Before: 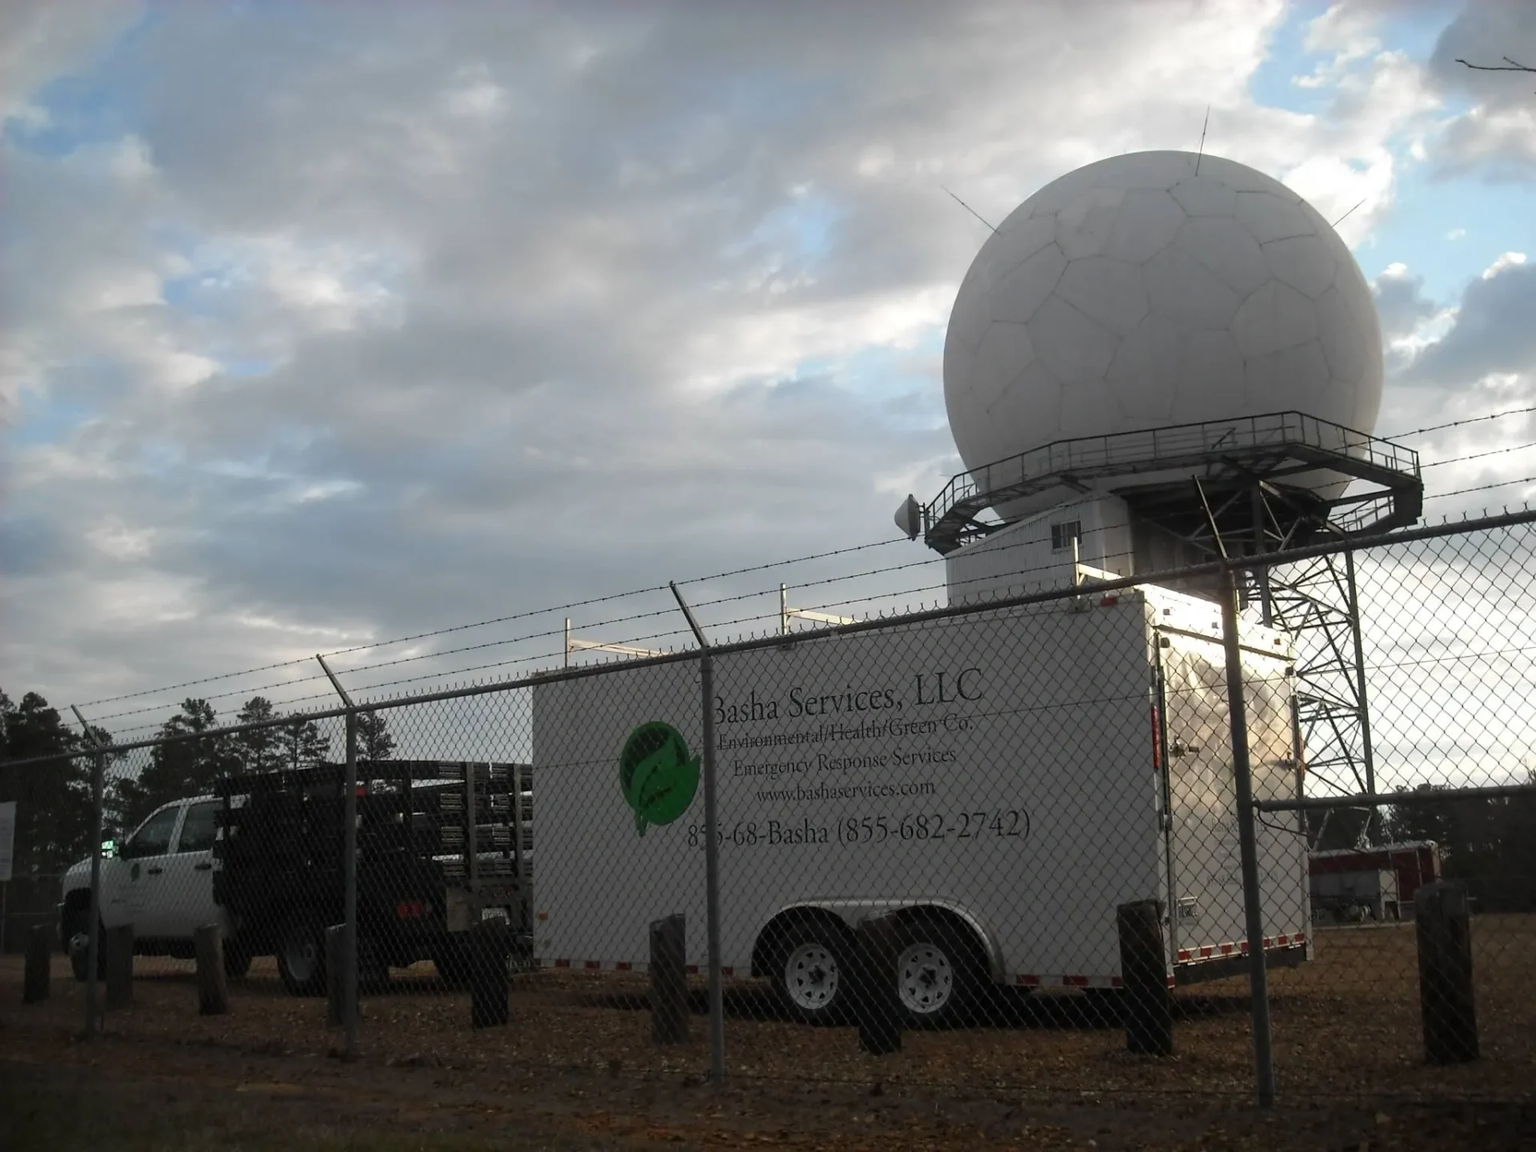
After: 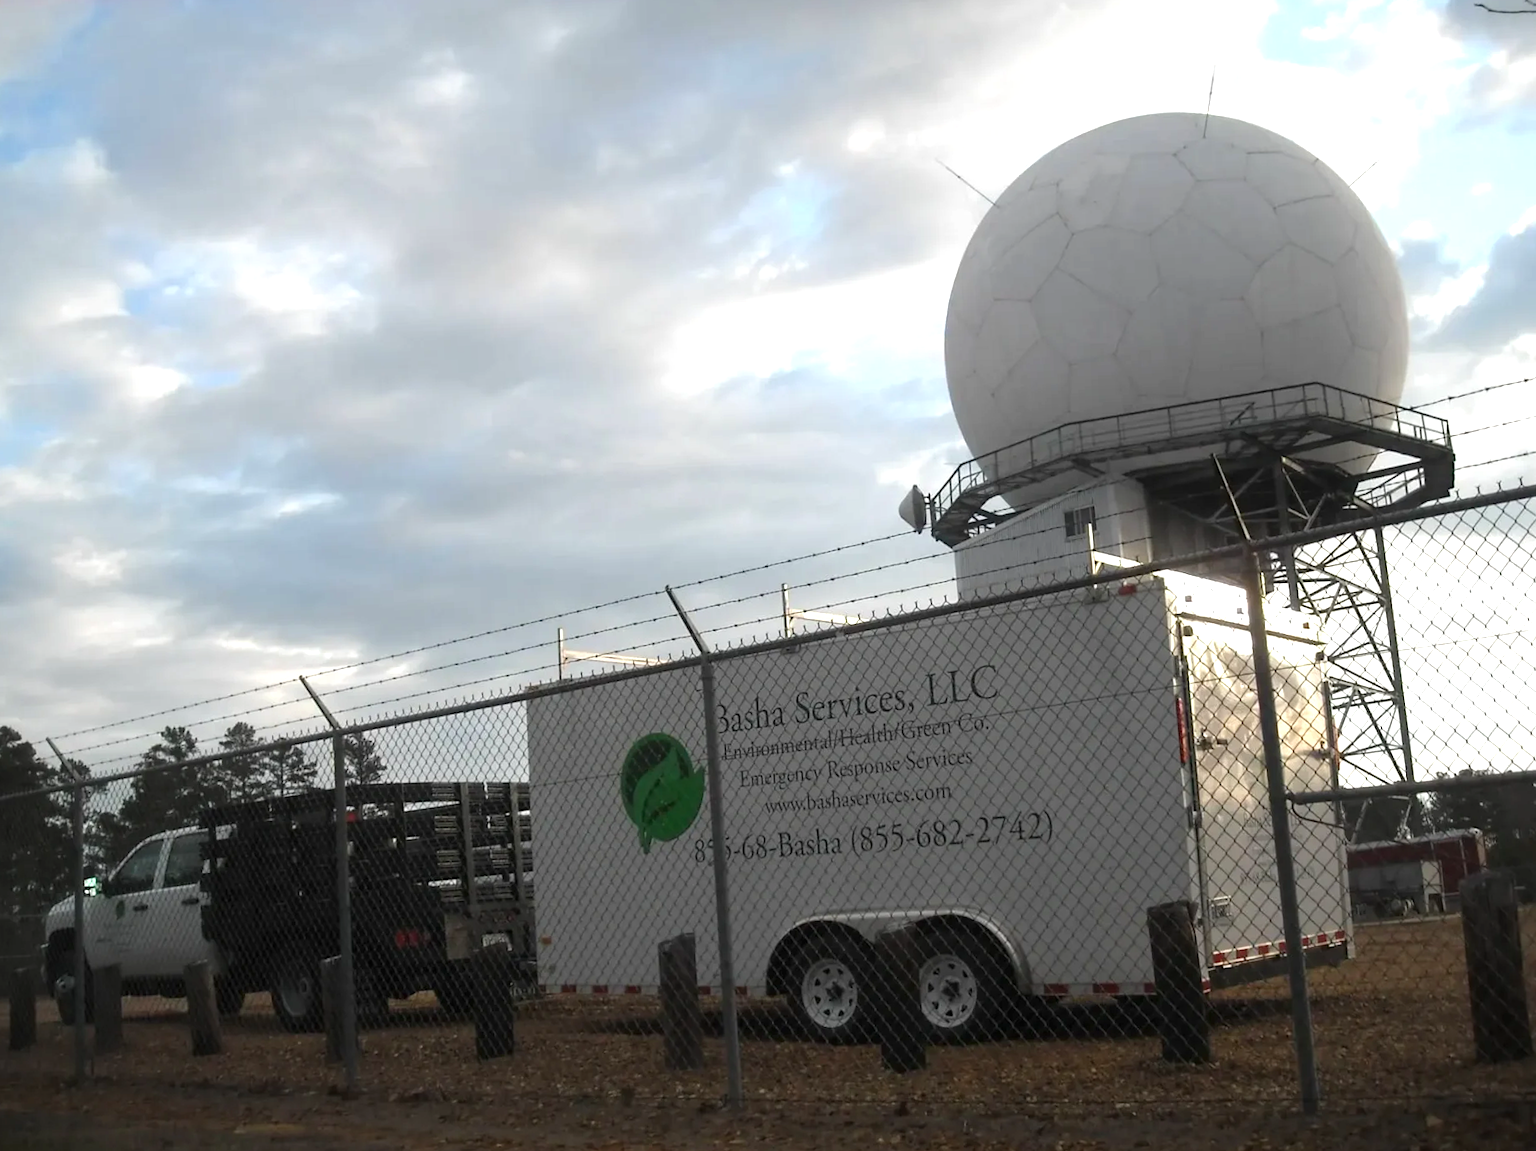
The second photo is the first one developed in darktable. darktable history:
exposure: black level correction 0, exposure 0.7 EV, compensate exposure bias true, compensate highlight preservation false
rotate and perspective: rotation -2.12°, lens shift (vertical) 0.009, lens shift (horizontal) -0.008, automatic cropping original format, crop left 0.036, crop right 0.964, crop top 0.05, crop bottom 0.959
